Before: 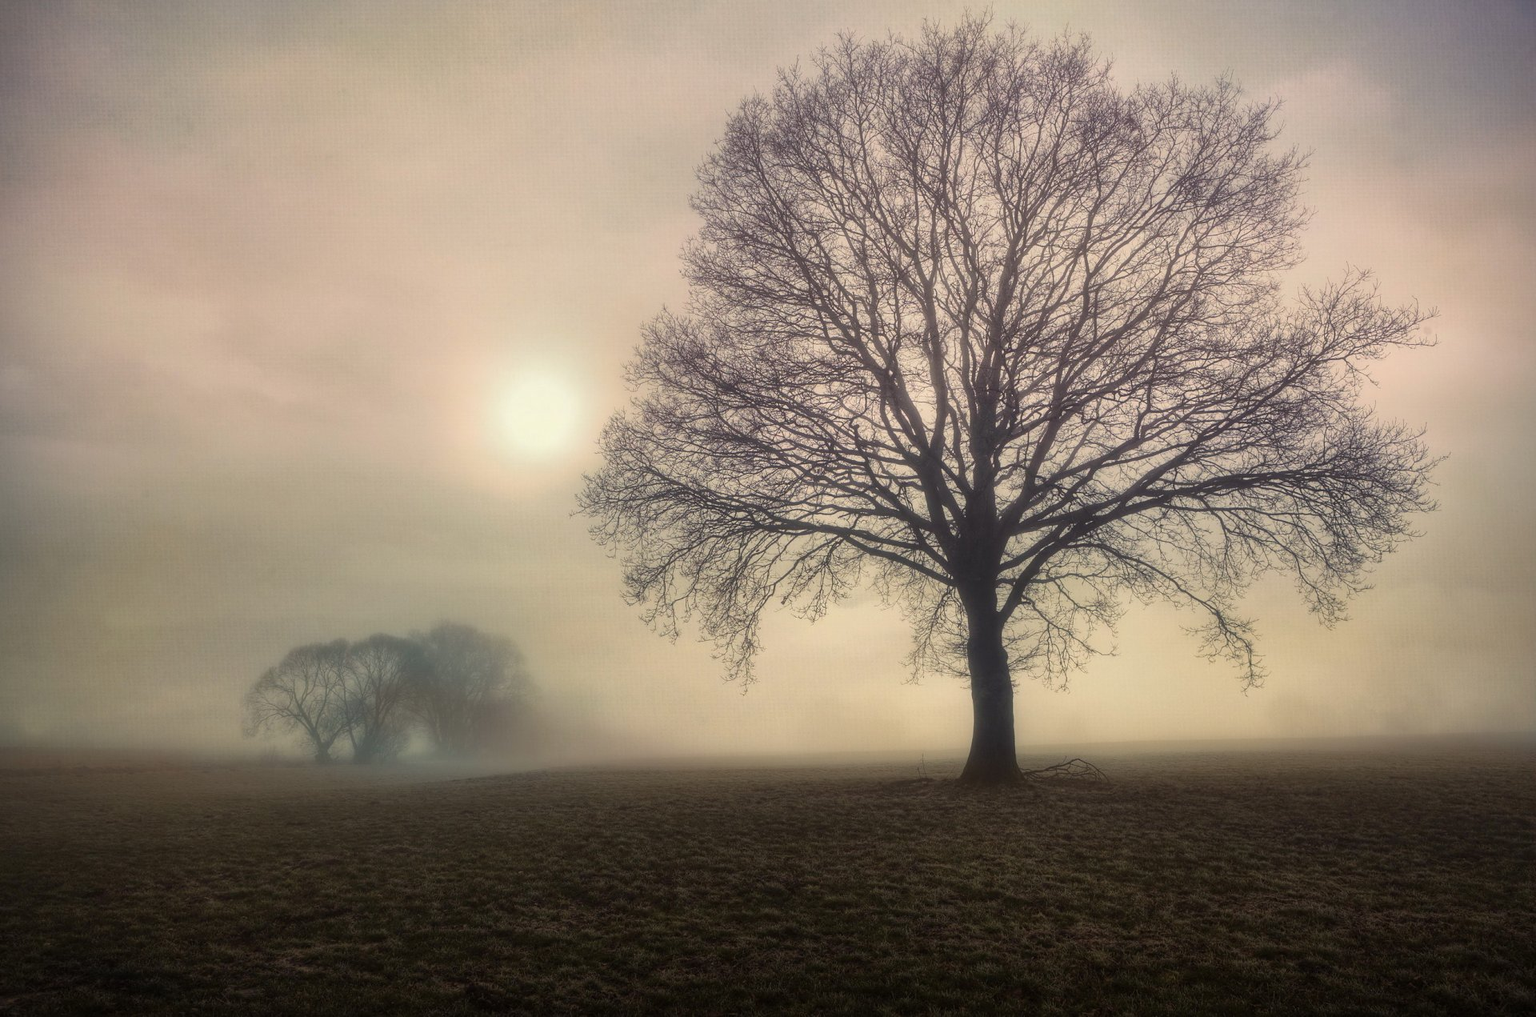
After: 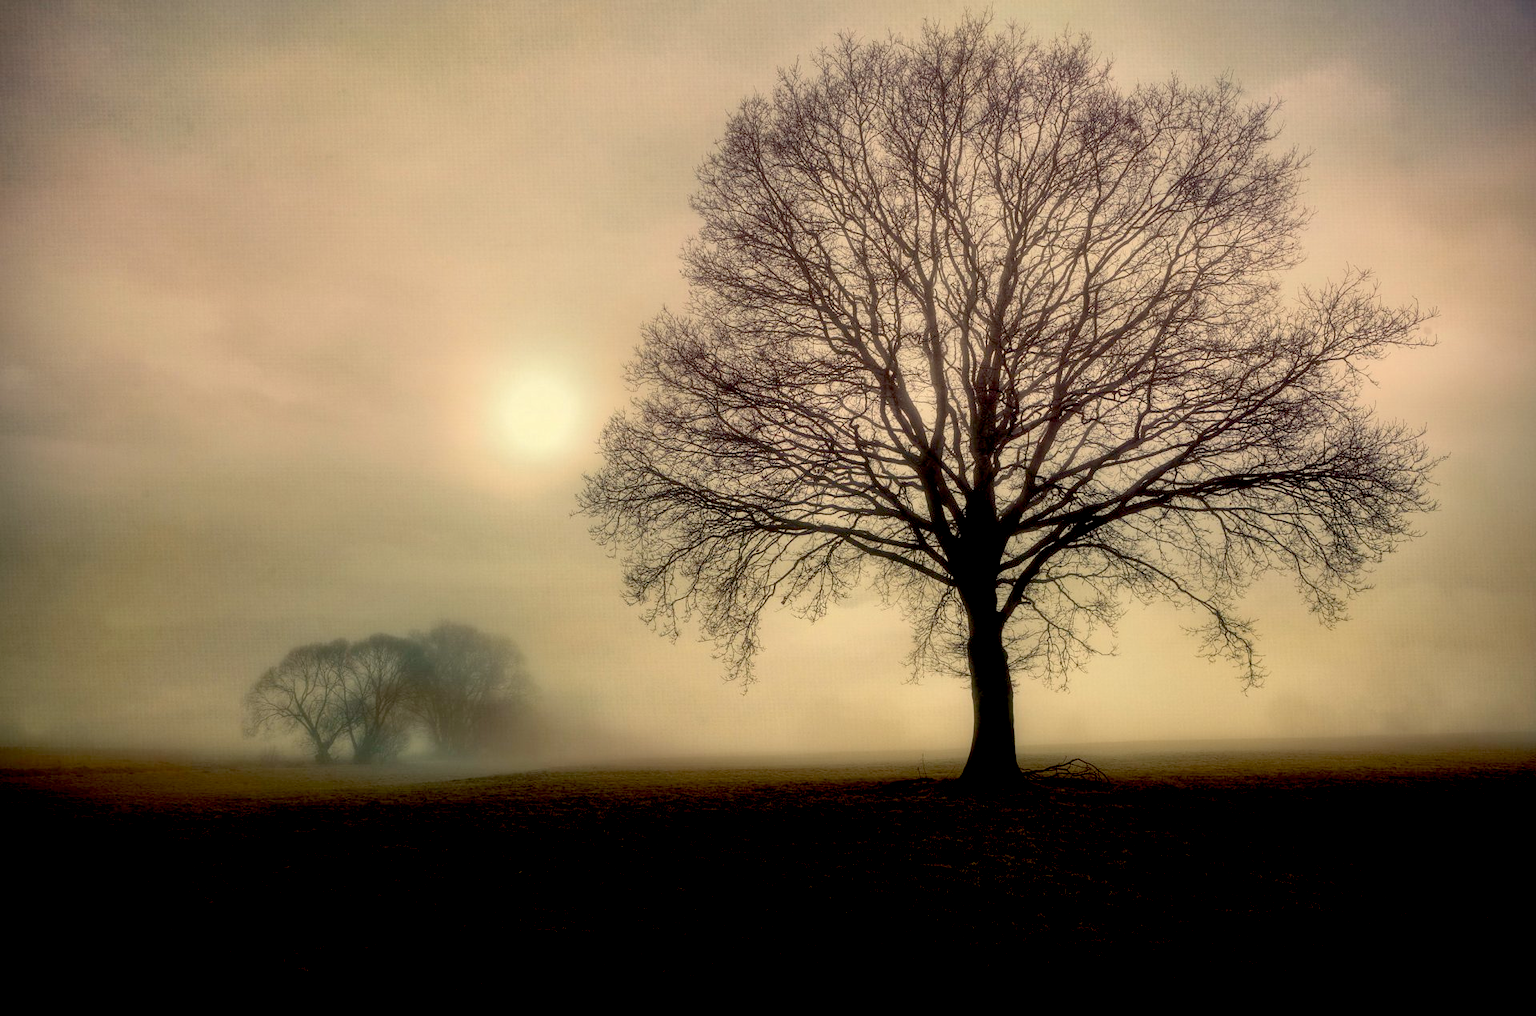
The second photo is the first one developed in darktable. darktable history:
white balance: red 1.029, blue 0.92
exposure: black level correction 0.047, exposure 0.013 EV, compensate highlight preservation false
